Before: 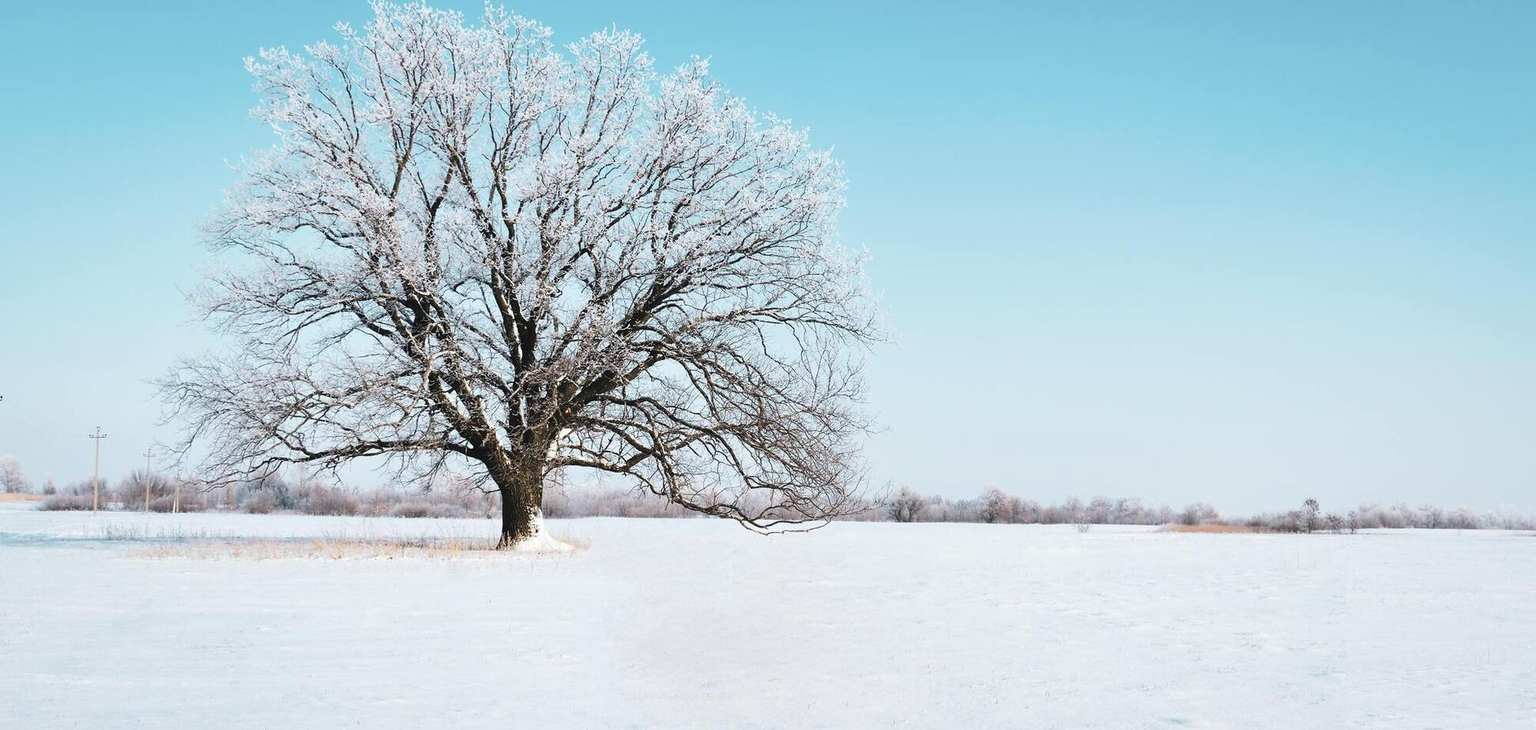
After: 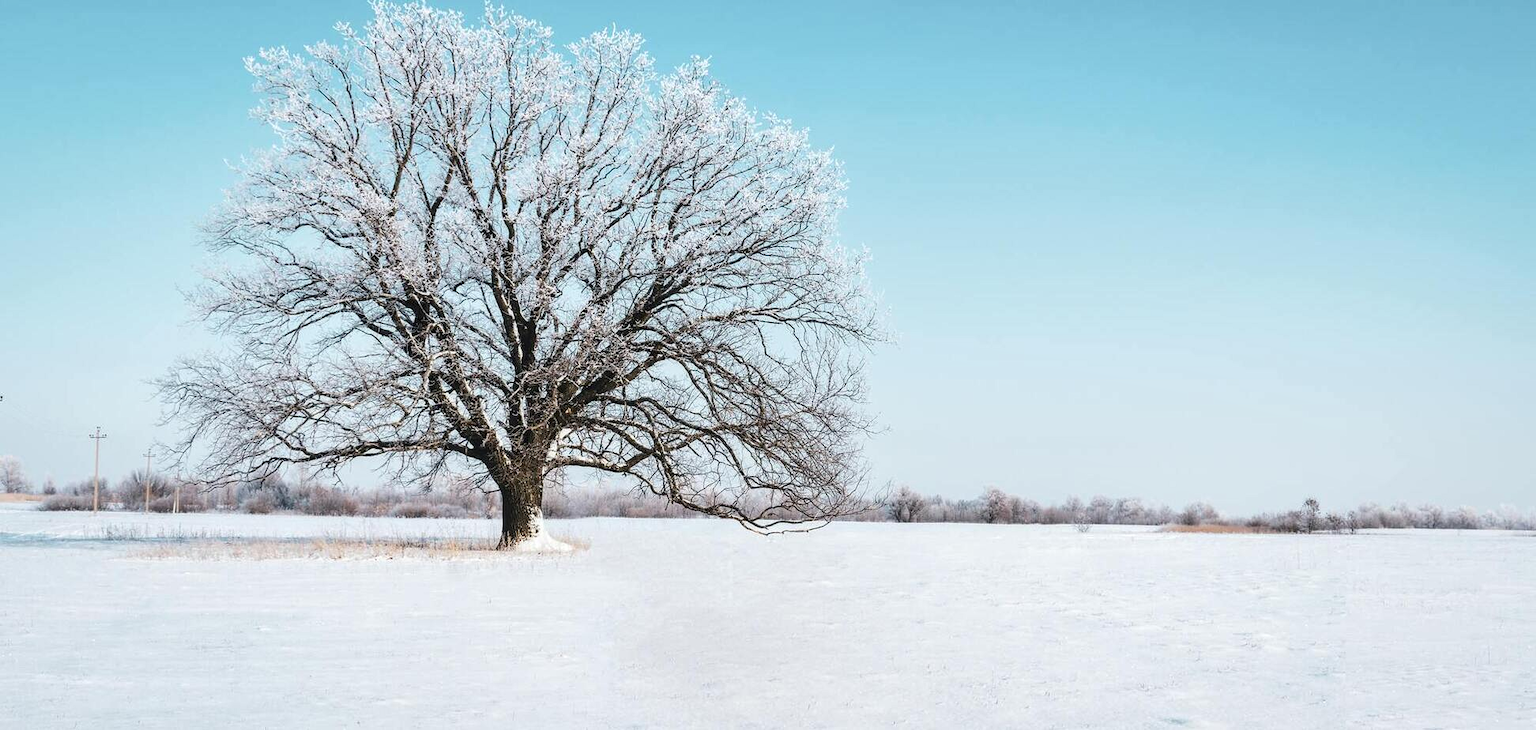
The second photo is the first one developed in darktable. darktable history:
white balance: emerald 1
local contrast: detail 130%
